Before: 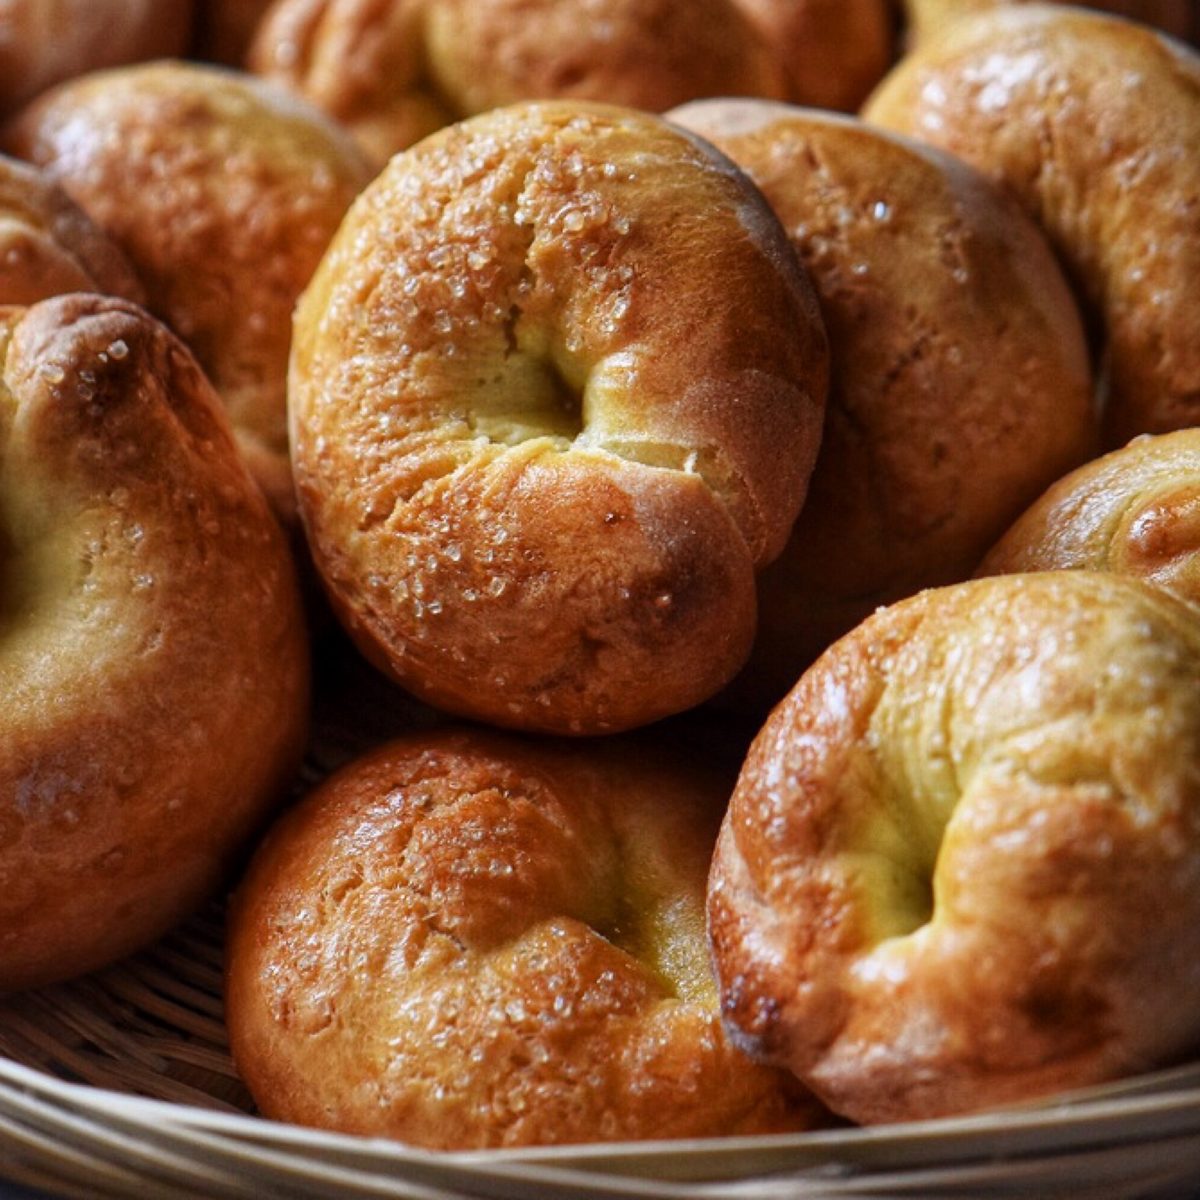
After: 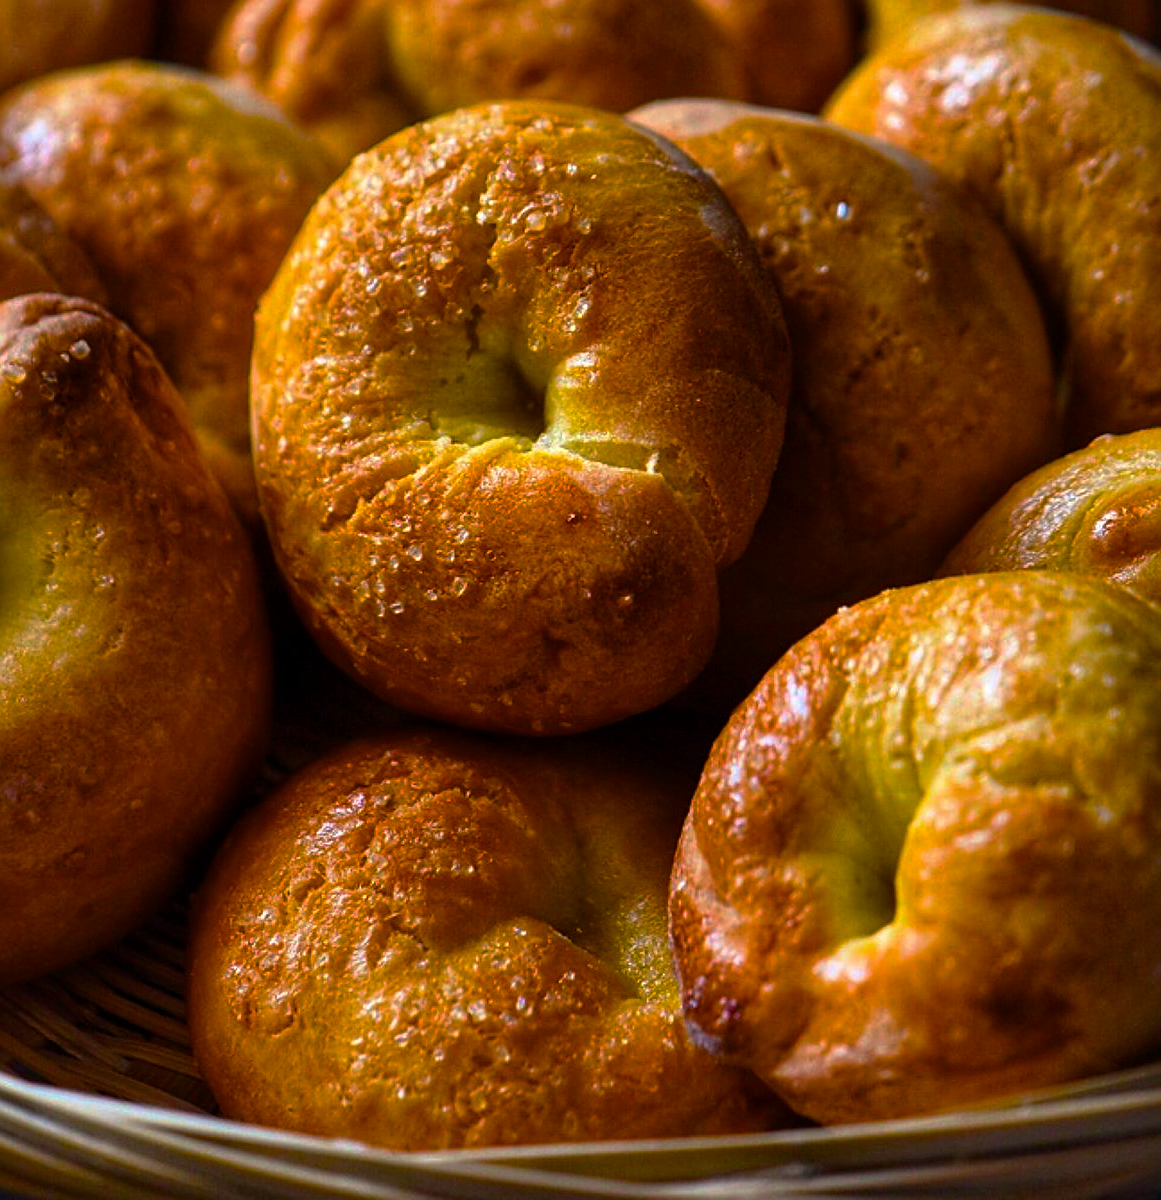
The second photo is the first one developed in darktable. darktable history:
color balance rgb: shadows lift › luminance -5.289%, shadows lift › chroma 1.205%, shadows lift › hue 218.82°, highlights gain › luminance 5.996%, highlights gain › chroma 1.29%, highlights gain › hue 90.75°, linear chroma grading › shadows 9.34%, linear chroma grading › highlights 9.968%, linear chroma grading › global chroma 15.081%, linear chroma grading › mid-tones 14.888%, perceptual saturation grading › global saturation 25.772%, global vibrance 39.864%
crop and rotate: left 3.182%
sharpen: on, module defaults
base curve: curves: ch0 [(0, 0) (0.595, 0.418) (1, 1)], preserve colors none
